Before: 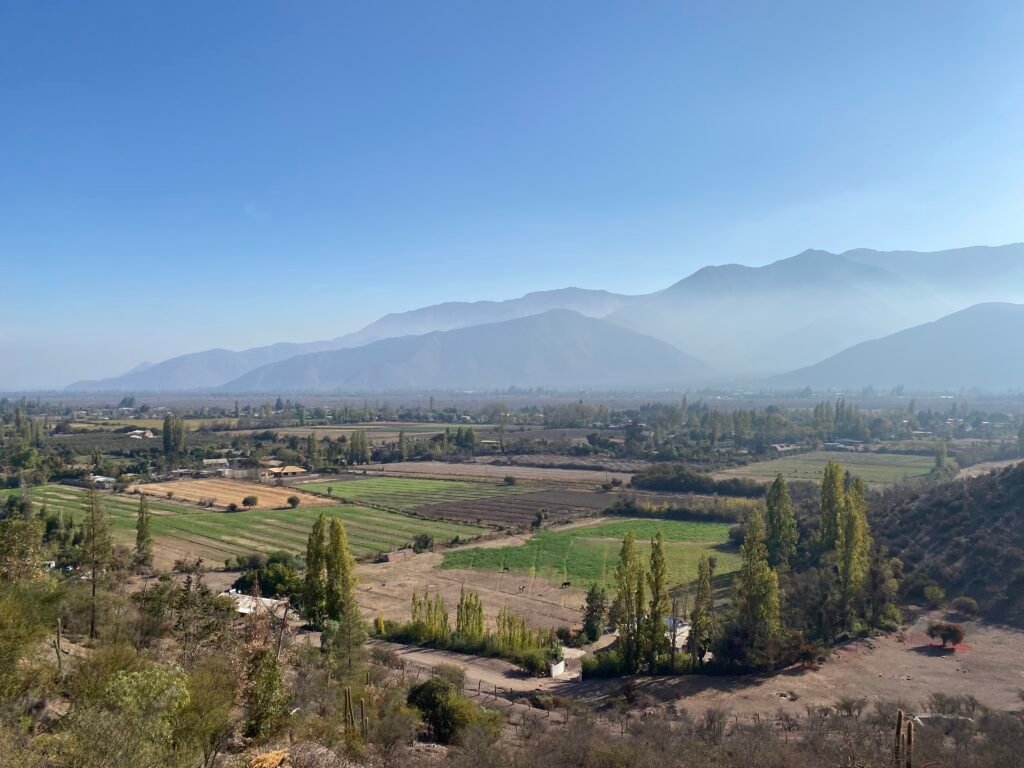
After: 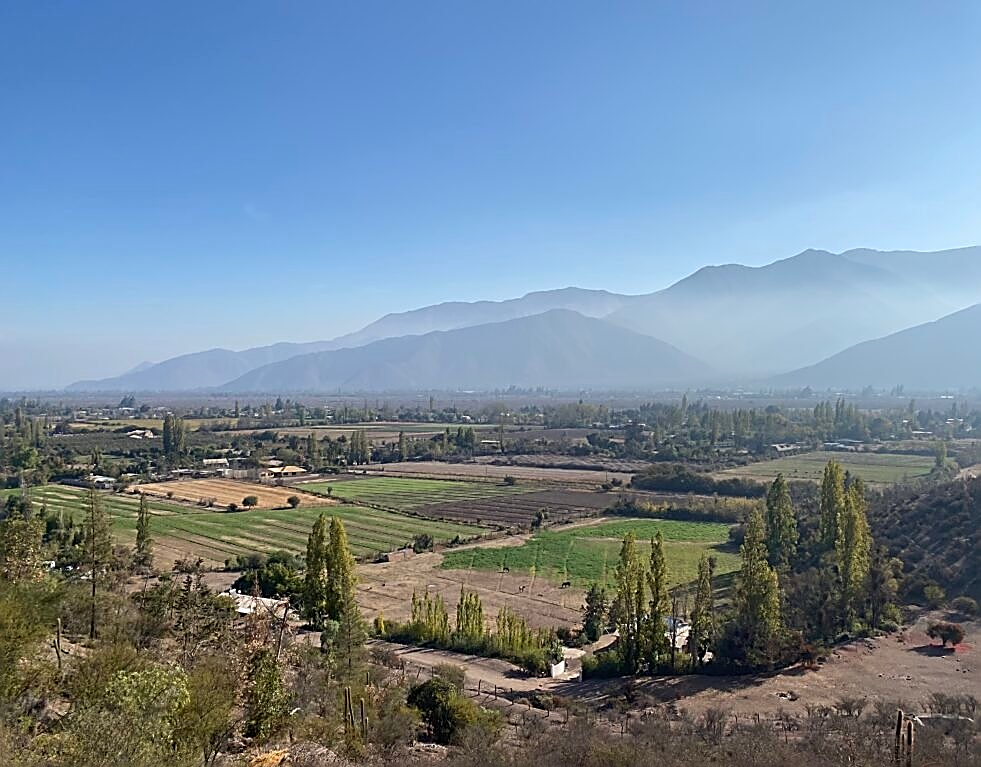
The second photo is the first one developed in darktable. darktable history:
crop: right 4.126%, bottom 0.031%
sharpen: radius 1.685, amount 1.294
